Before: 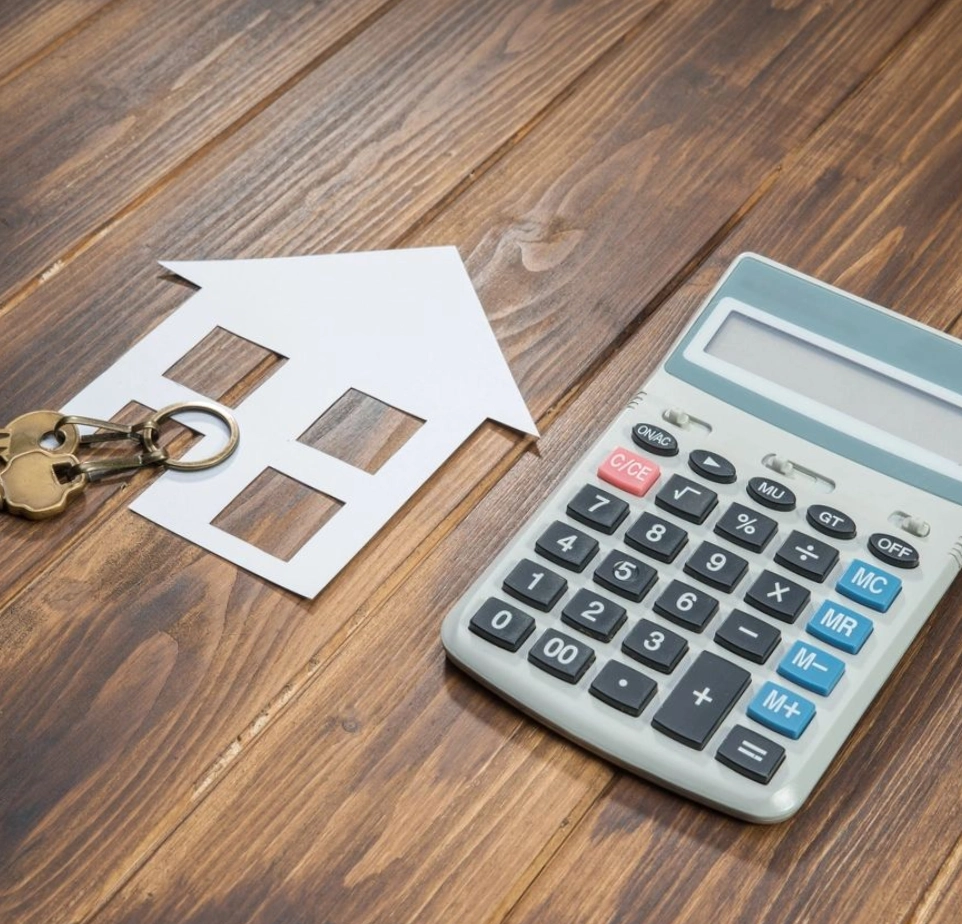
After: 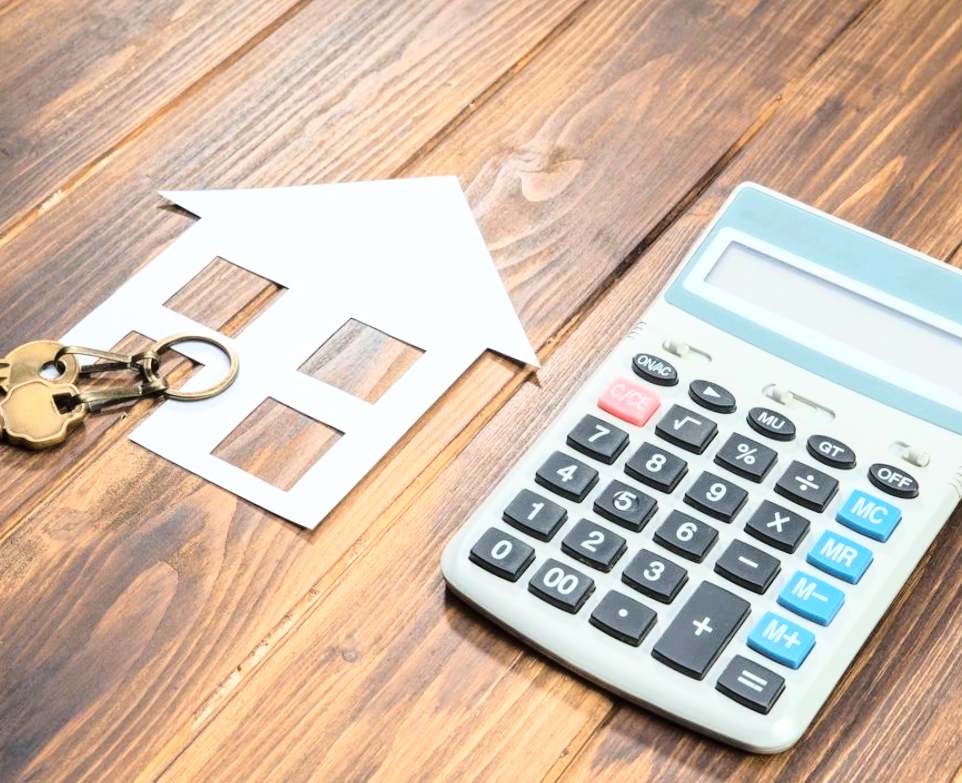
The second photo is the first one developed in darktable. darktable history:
crop: top 7.592%, bottom 7.664%
base curve: curves: ch0 [(0, 0) (0.028, 0.03) (0.105, 0.232) (0.387, 0.748) (0.754, 0.968) (1, 1)]
